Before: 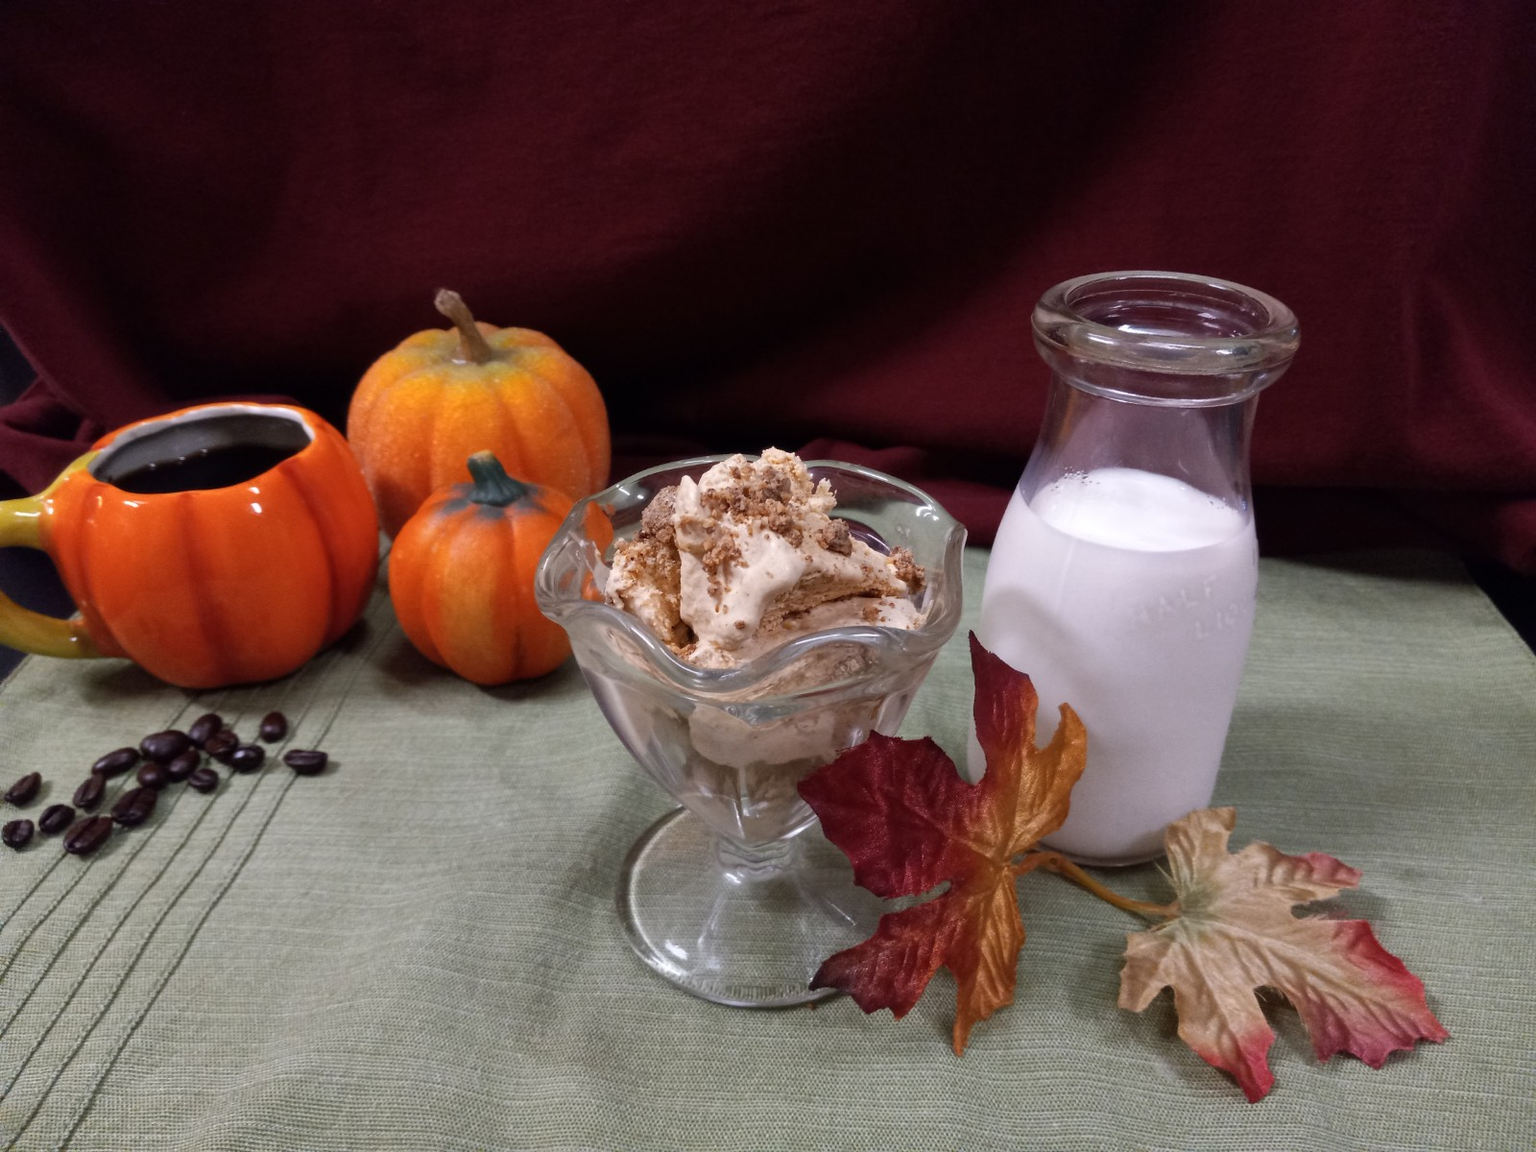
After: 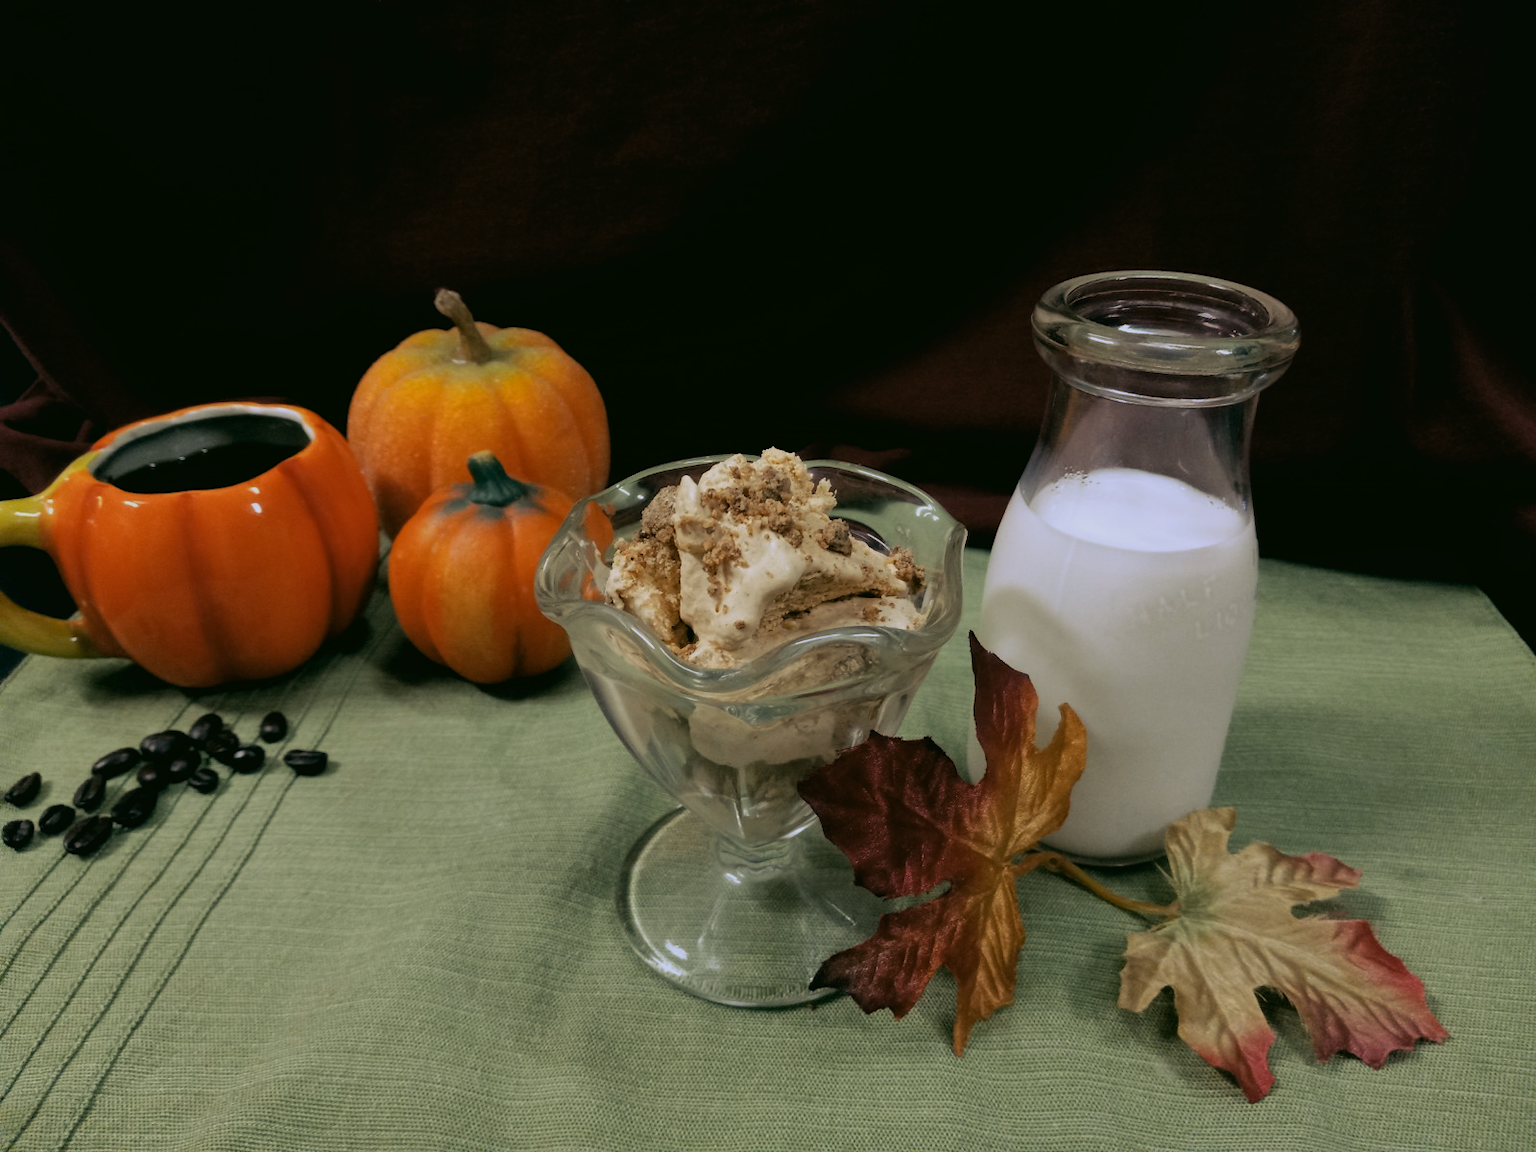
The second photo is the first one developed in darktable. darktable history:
filmic rgb: black relative exposure -5.83 EV, white relative exposure 3.4 EV, hardness 3.68
rgb curve: curves: ch0 [(0.123, 0.061) (0.995, 0.887)]; ch1 [(0.06, 0.116) (1, 0.906)]; ch2 [(0, 0) (0.824, 0.69) (1, 1)], mode RGB, independent channels, compensate middle gray true
